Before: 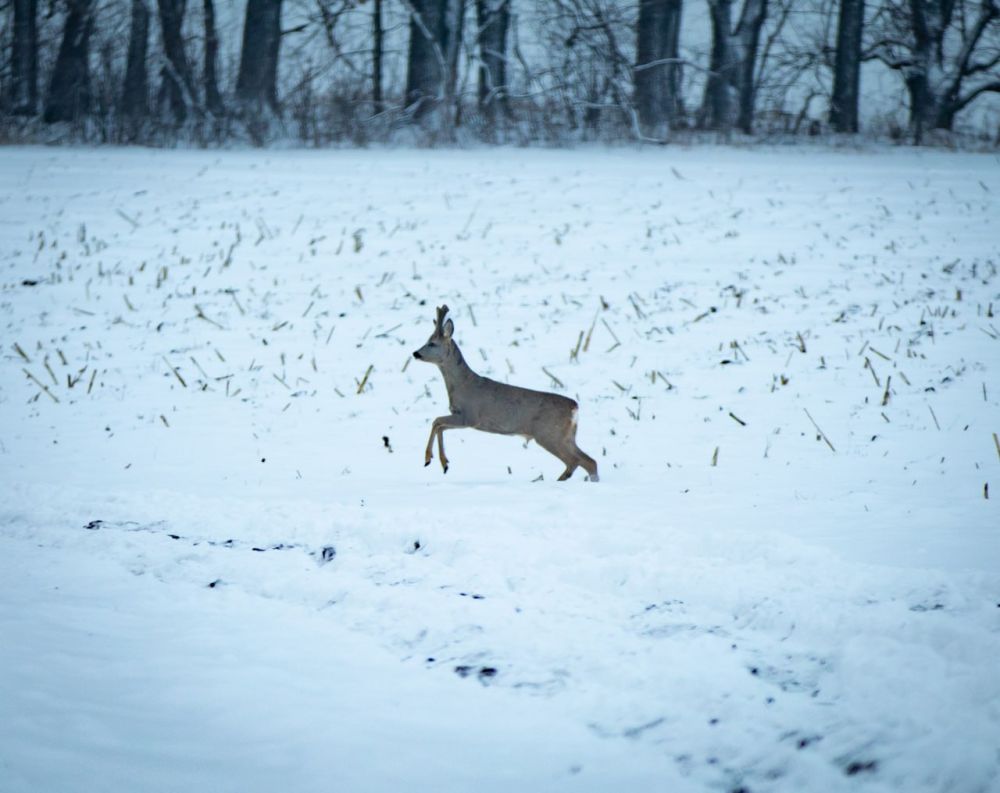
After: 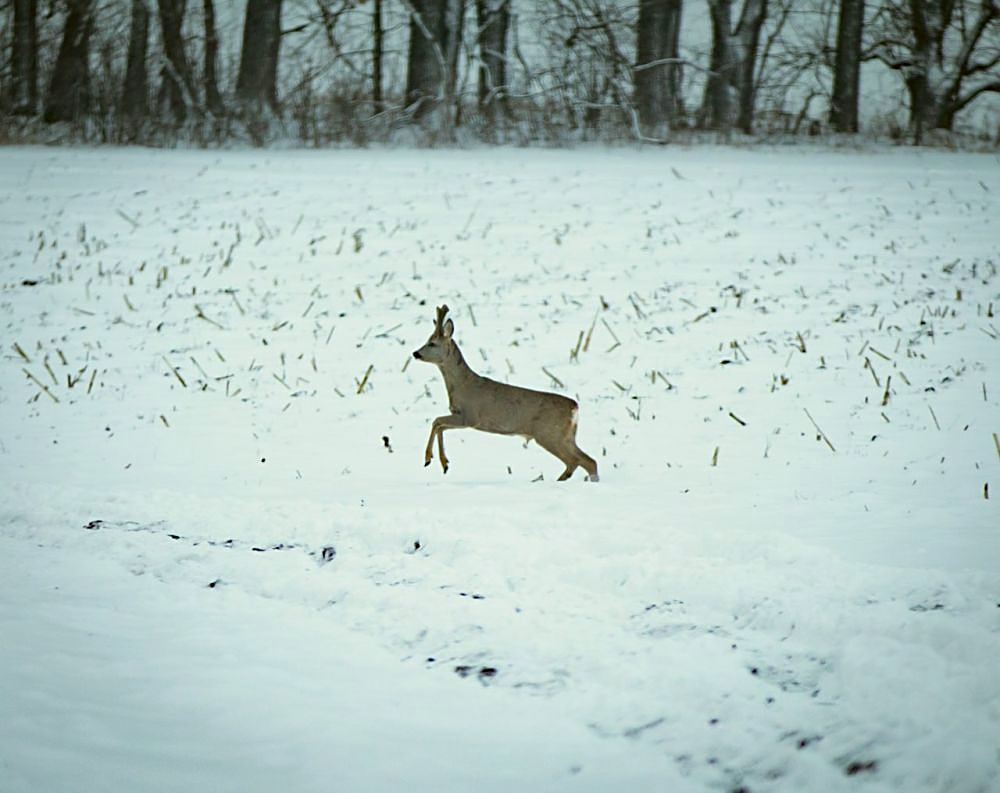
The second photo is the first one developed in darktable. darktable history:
color correction: highlights a* -1.43, highlights b* 10.12, shadows a* 0.395, shadows b* 19.35
sharpen: on, module defaults
white balance: emerald 1
